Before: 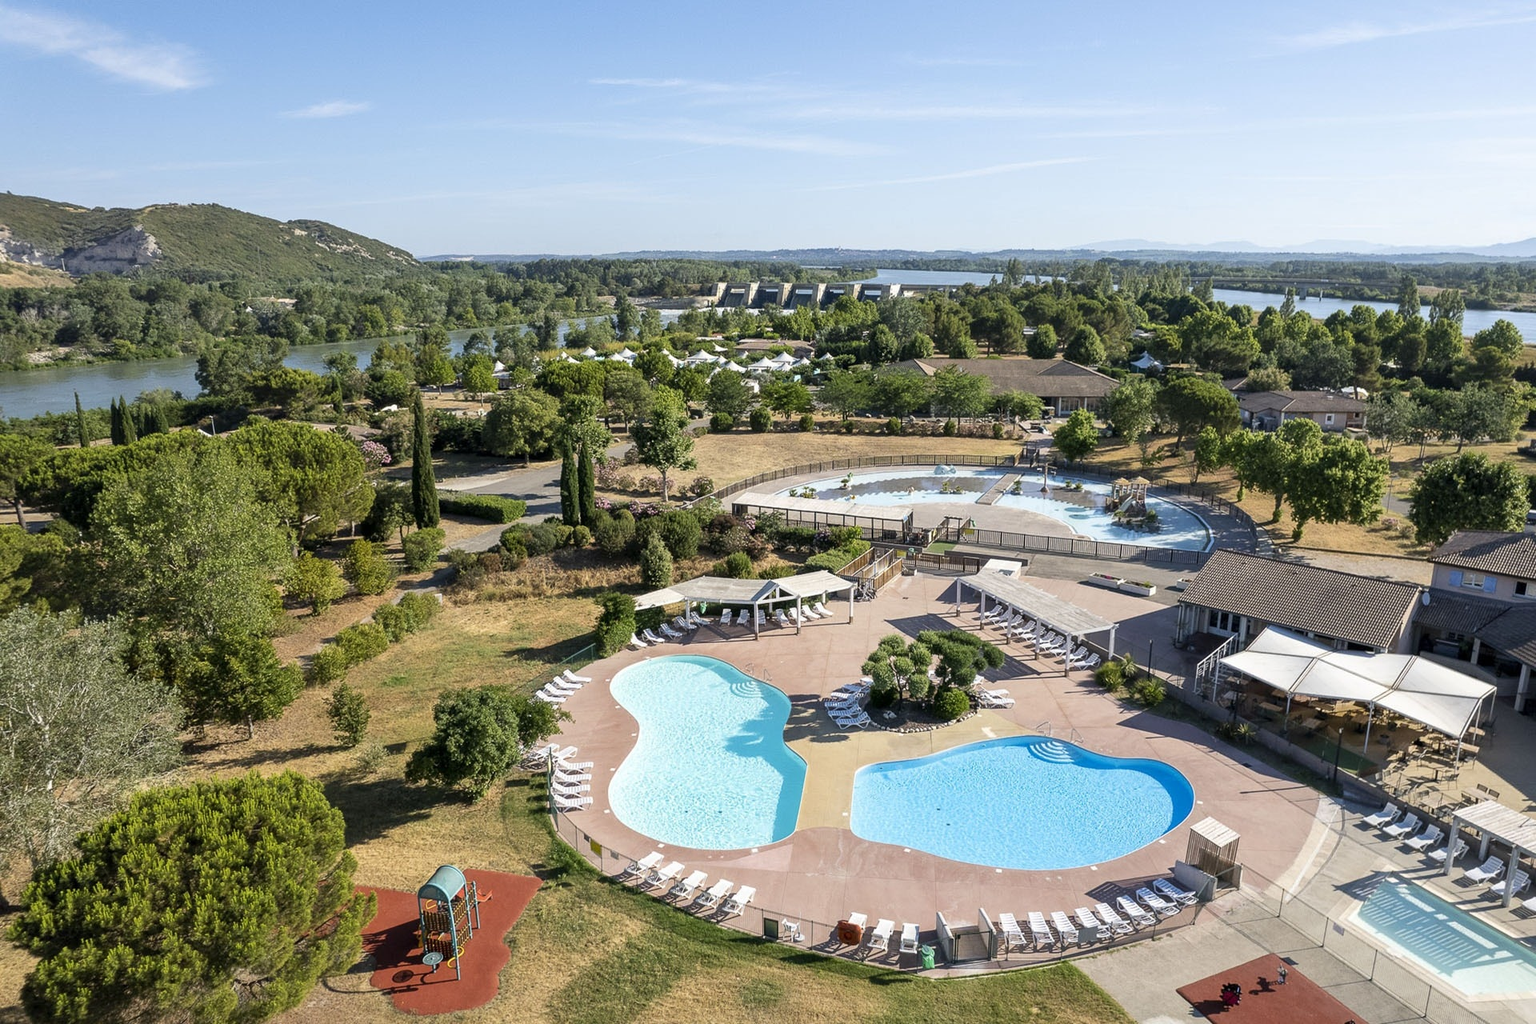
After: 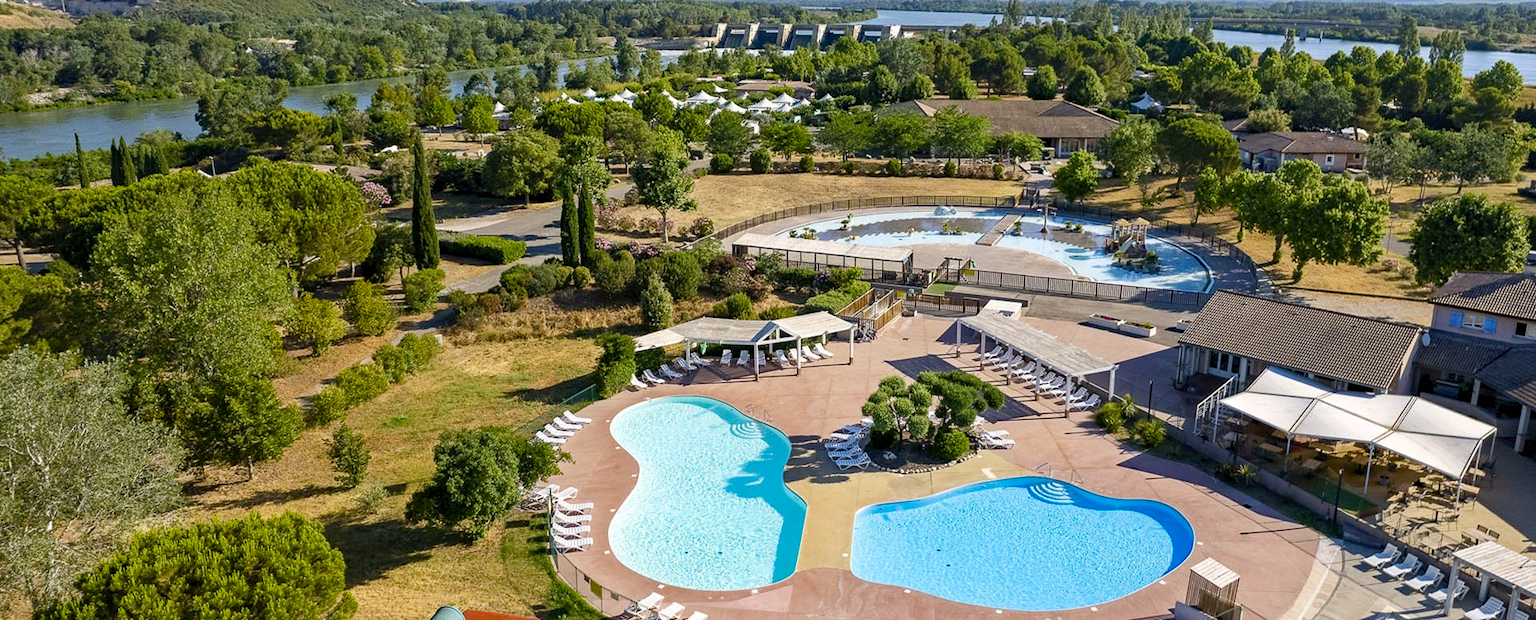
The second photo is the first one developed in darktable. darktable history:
color balance rgb: perceptual saturation grading › global saturation 20%, perceptual saturation grading › highlights -14.092%, perceptual saturation grading › shadows 50.104%
crop and rotate: top 25.368%, bottom 14.025%
haze removal: strength 0.293, distance 0.254, adaptive false
